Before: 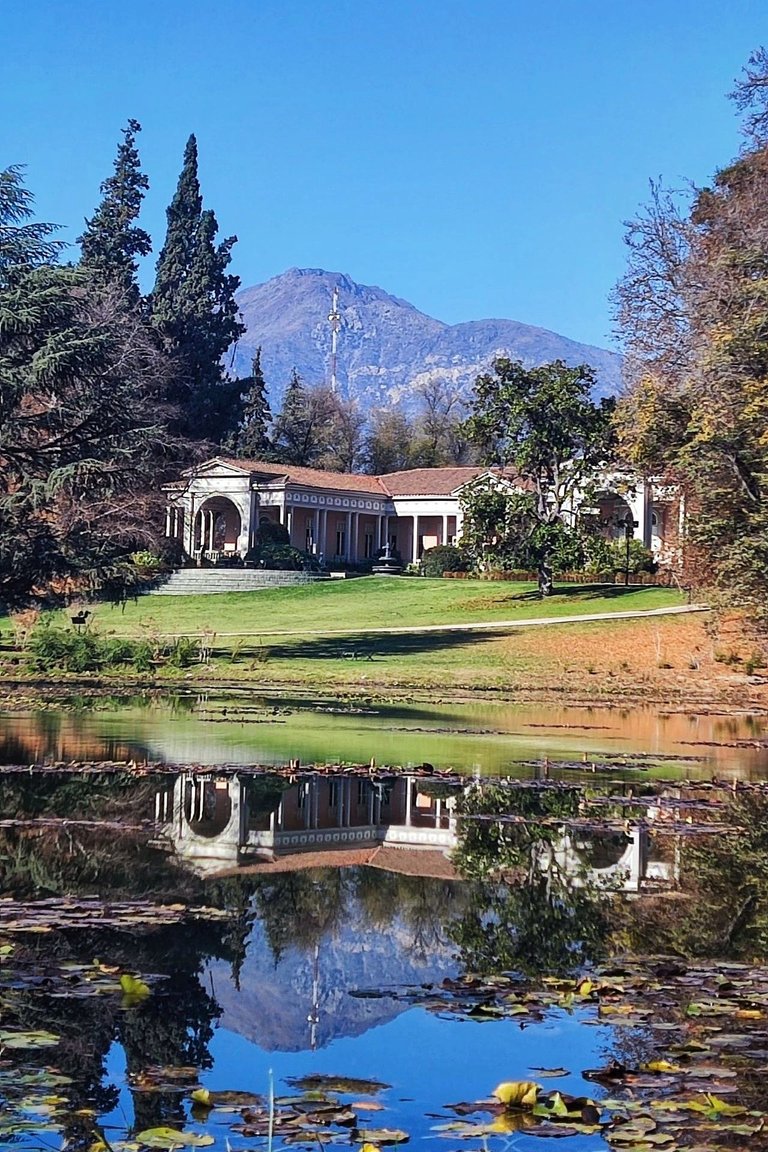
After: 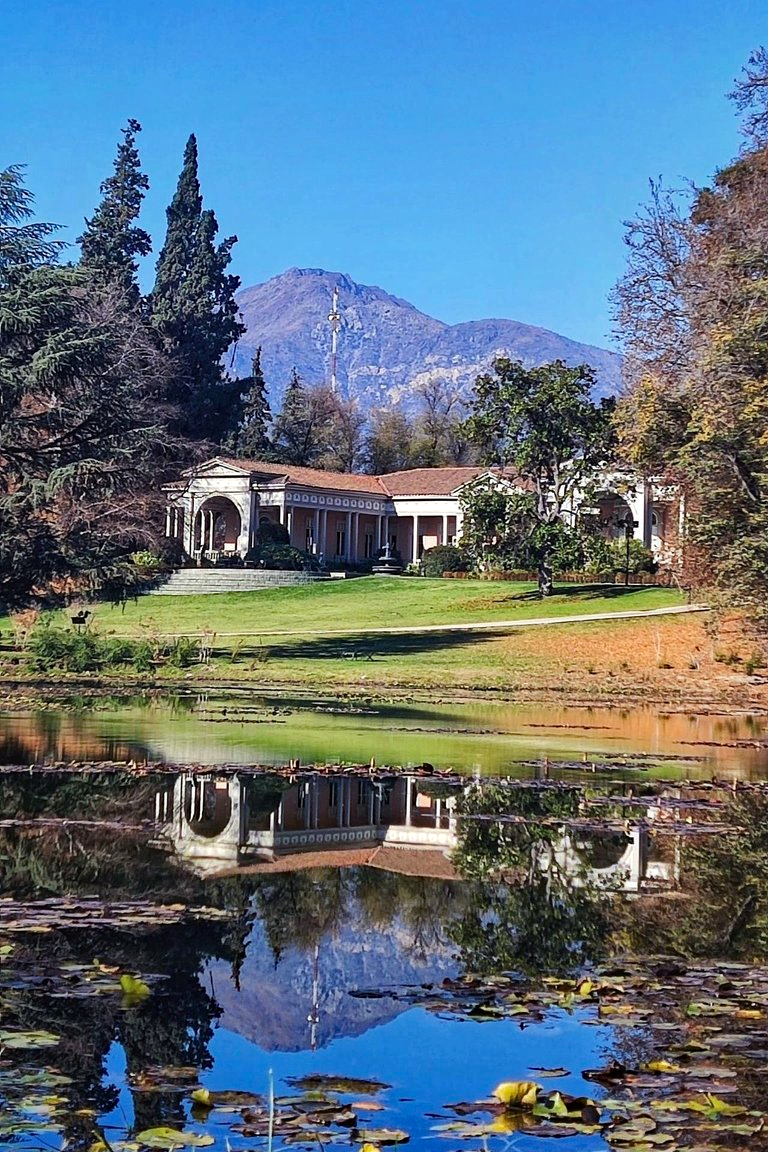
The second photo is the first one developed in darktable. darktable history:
haze removal: strength 0.298, distance 0.246, compatibility mode true
